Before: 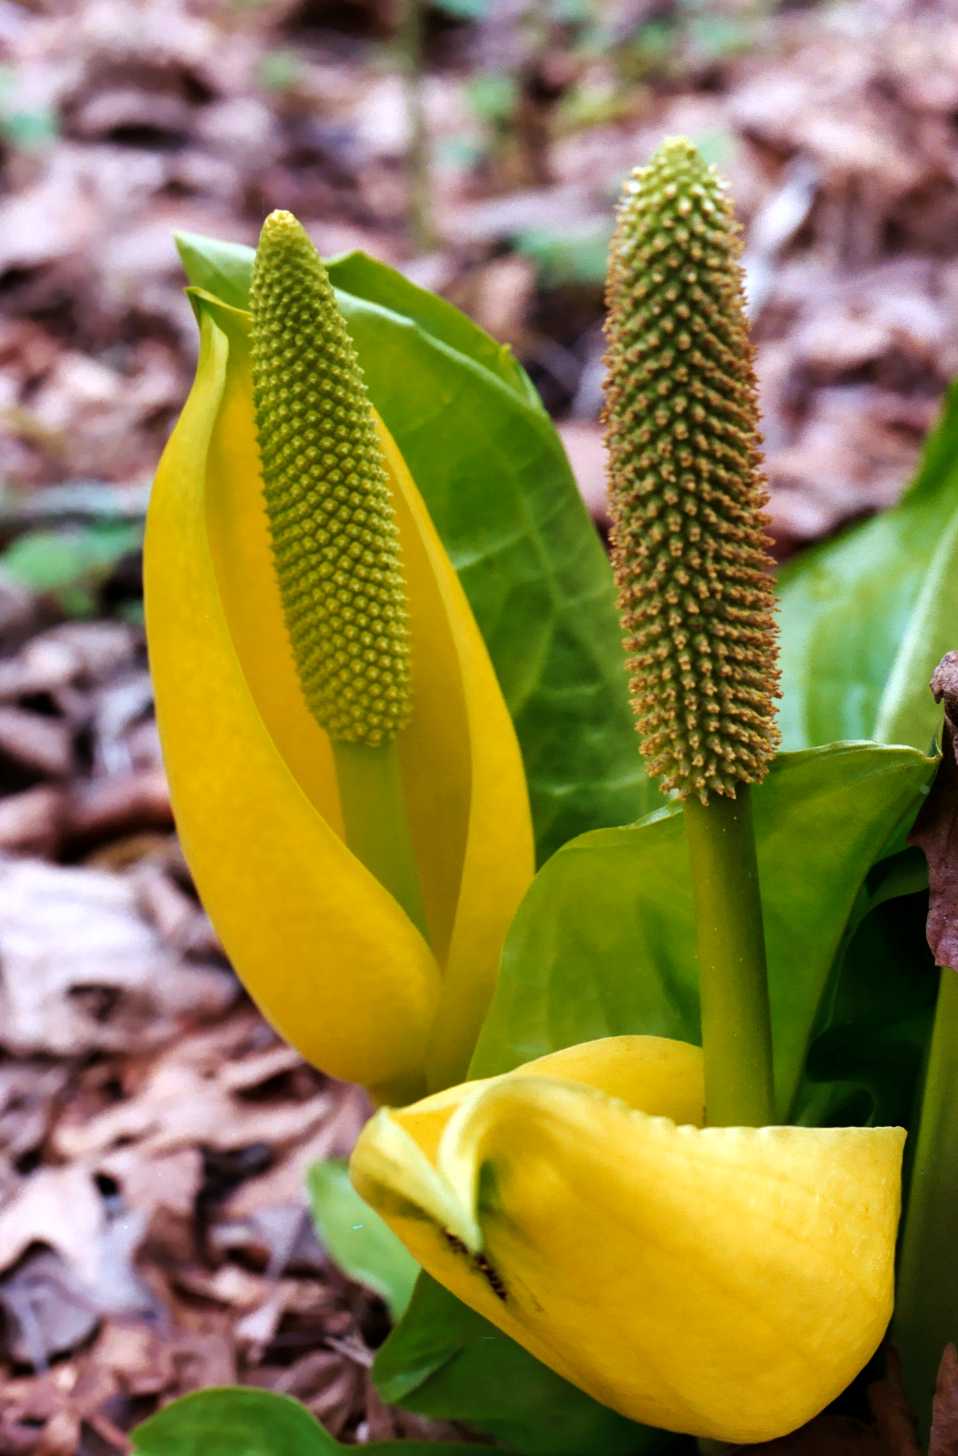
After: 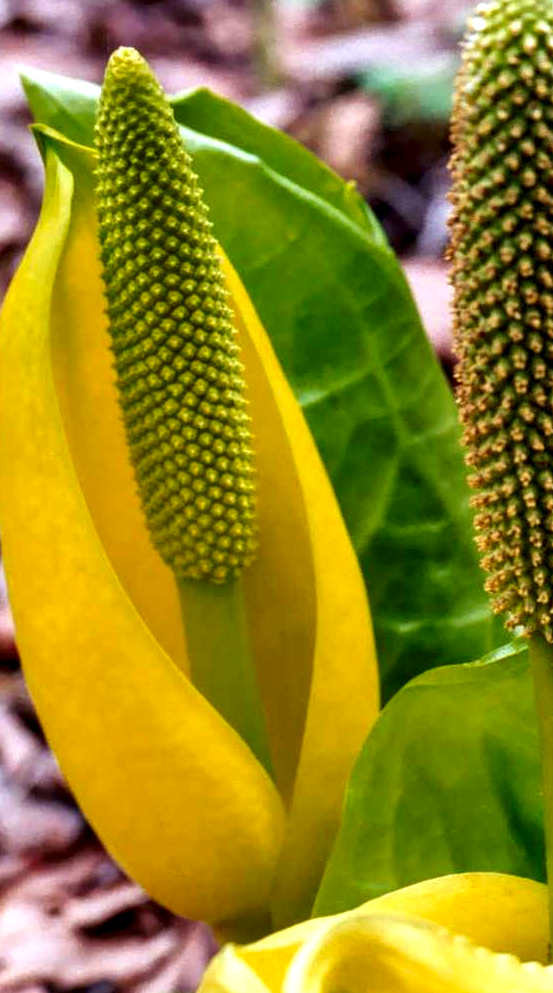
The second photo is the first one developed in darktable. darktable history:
crop: left 16.202%, top 11.208%, right 26.045%, bottom 20.557%
local contrast: highlights 60%, shadows 60%, detail 160%
contrast brightness saturation: saturation 0.18
